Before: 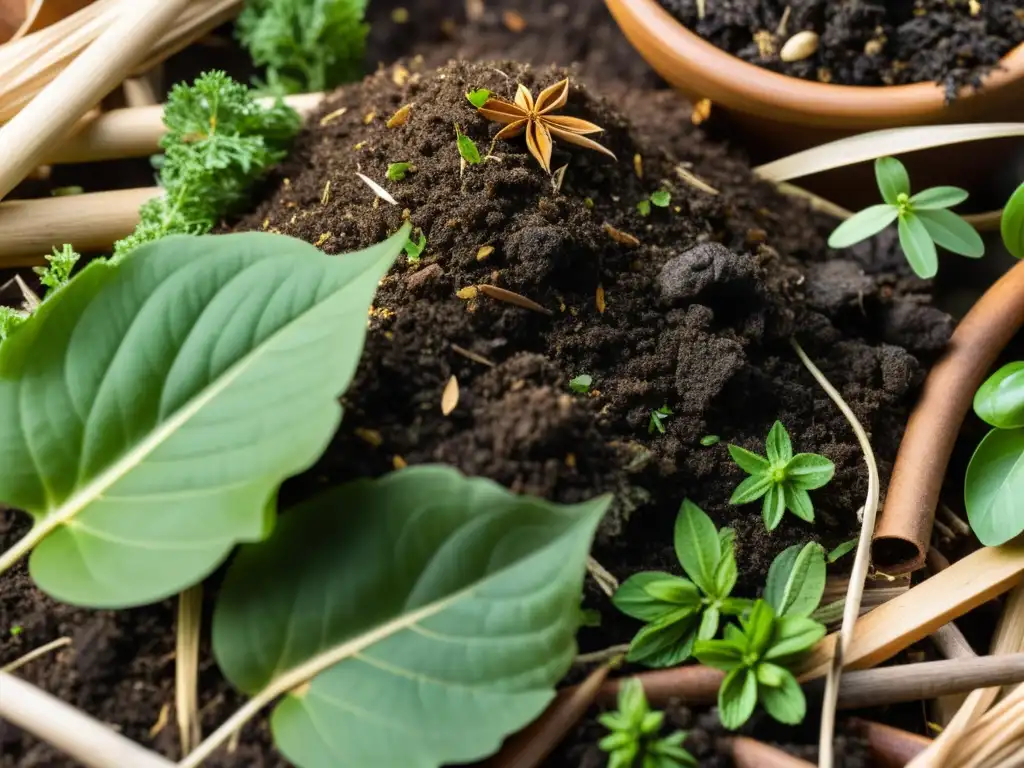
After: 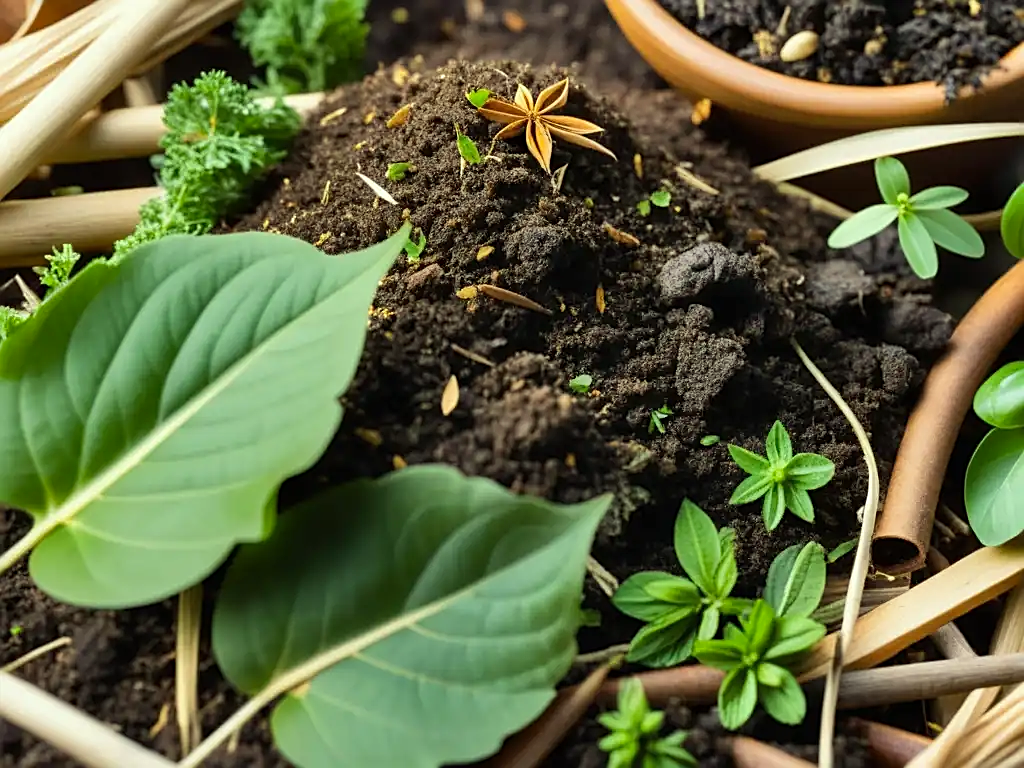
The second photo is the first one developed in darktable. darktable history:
color correction: highlights a* -4.48, highlights b* 7.04
exposure: compensate exposure bias true, compensate highlight preservation false
shadows and highlights: low approximation 0.01, soften with gaussian
sharpen: on, module defaults
